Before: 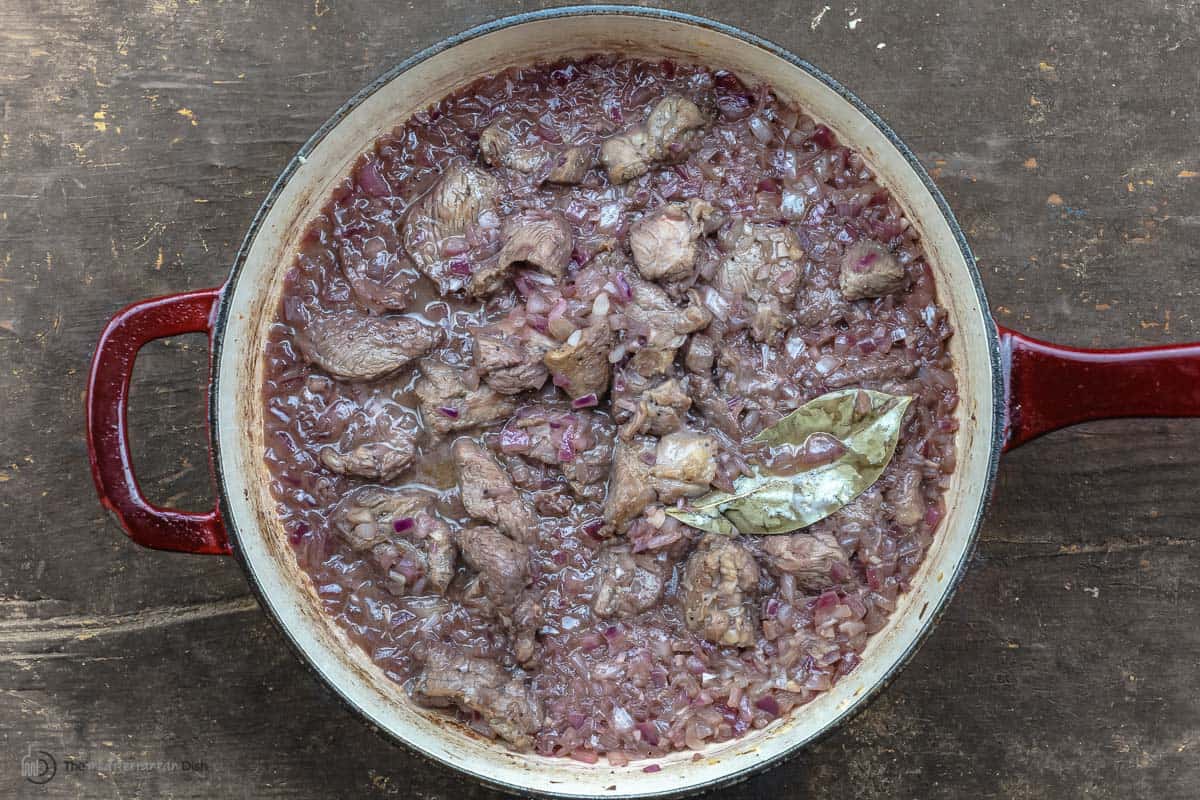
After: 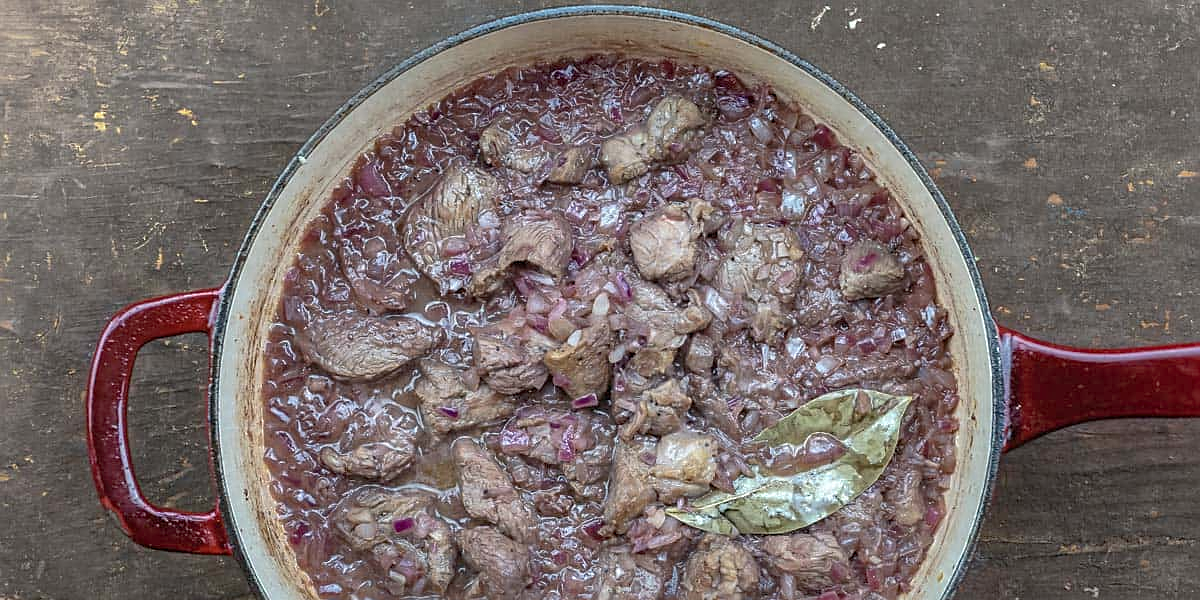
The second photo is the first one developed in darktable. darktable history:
crop: bottom 24.983%
shadows and highlights: on, module defaults
sharpen: on, module defaults
